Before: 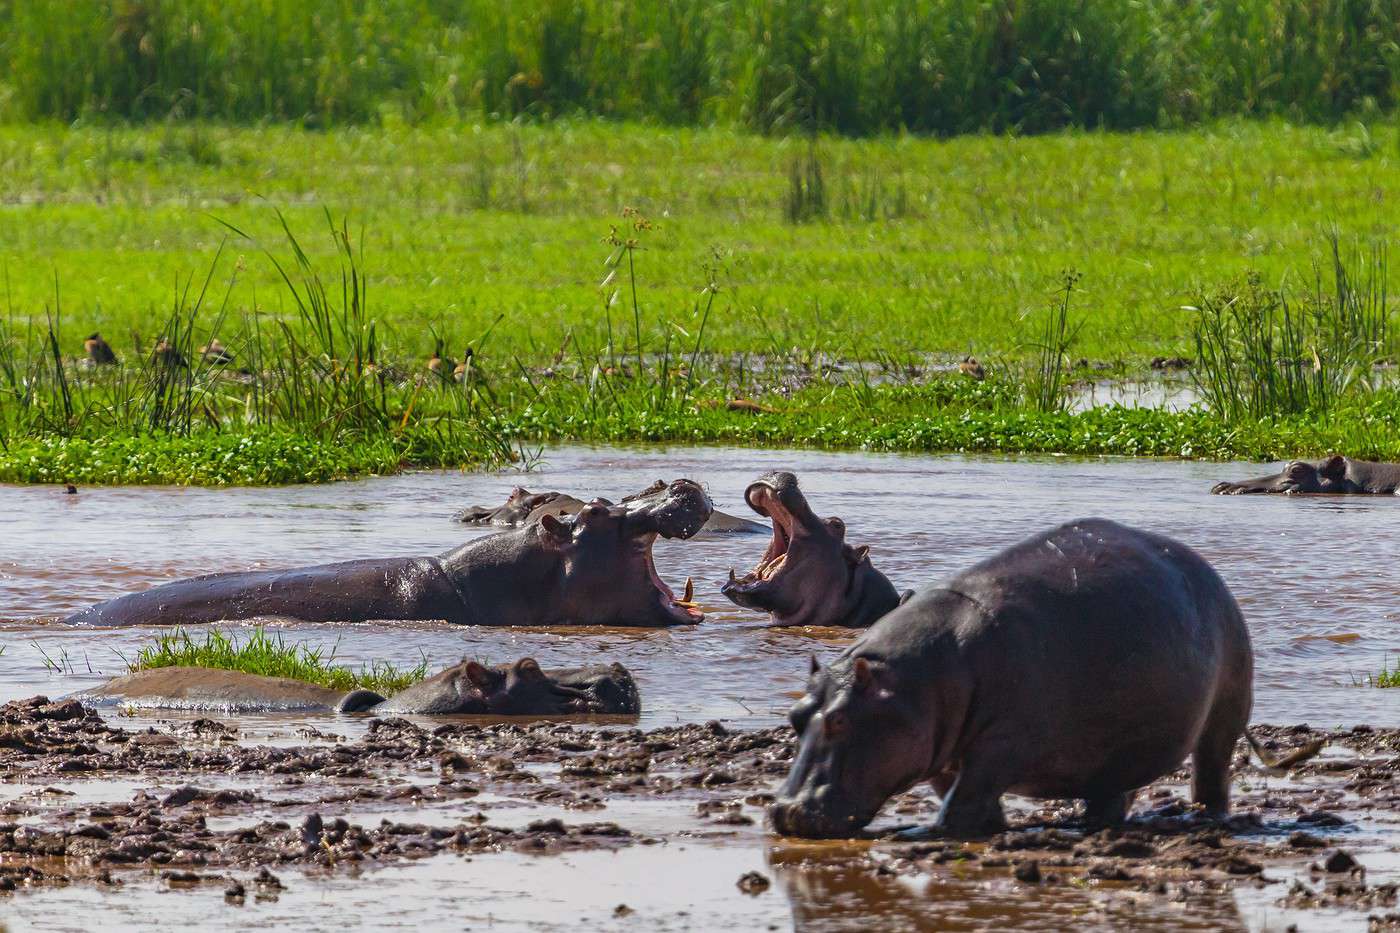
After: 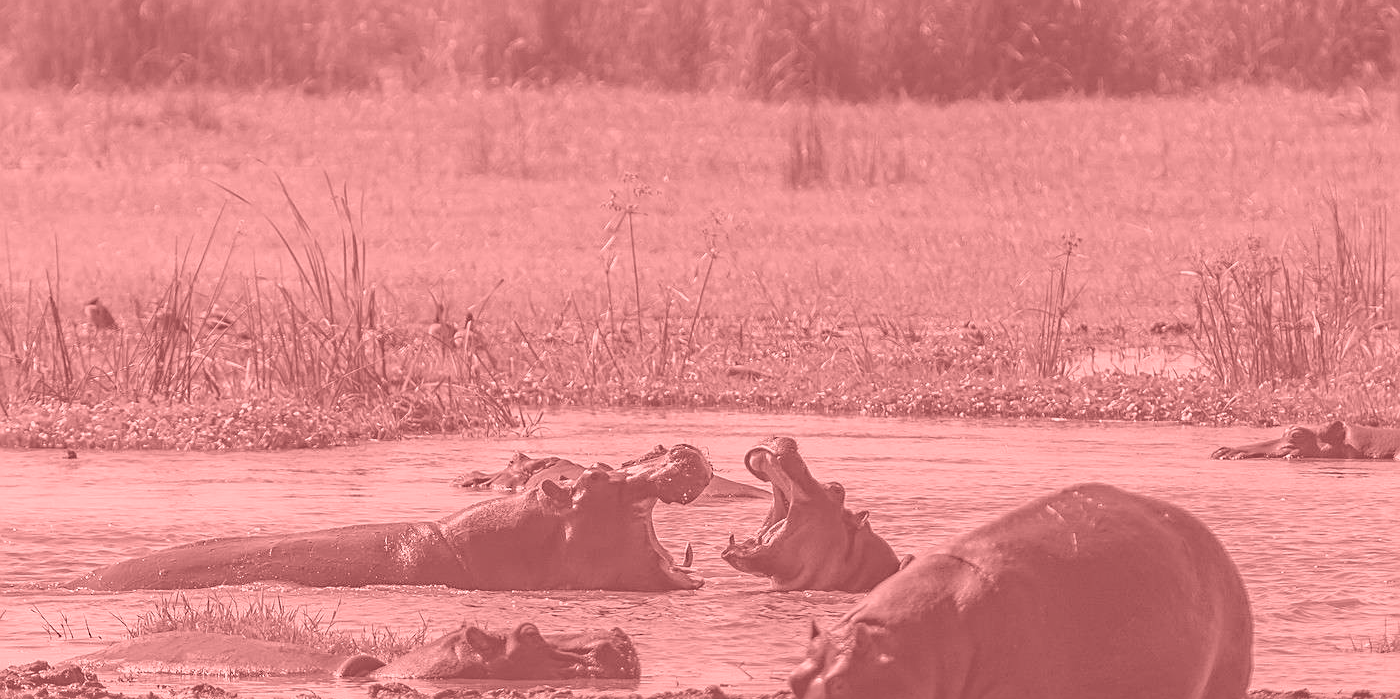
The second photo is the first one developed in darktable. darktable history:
sharpen: on, module defaults
colorize: saturation 51%, source mix 50.67%, lightness 50.67%
crop: top 3.857%, bottom 21.132%
haze removal: compatibility mode true, adaptive false
